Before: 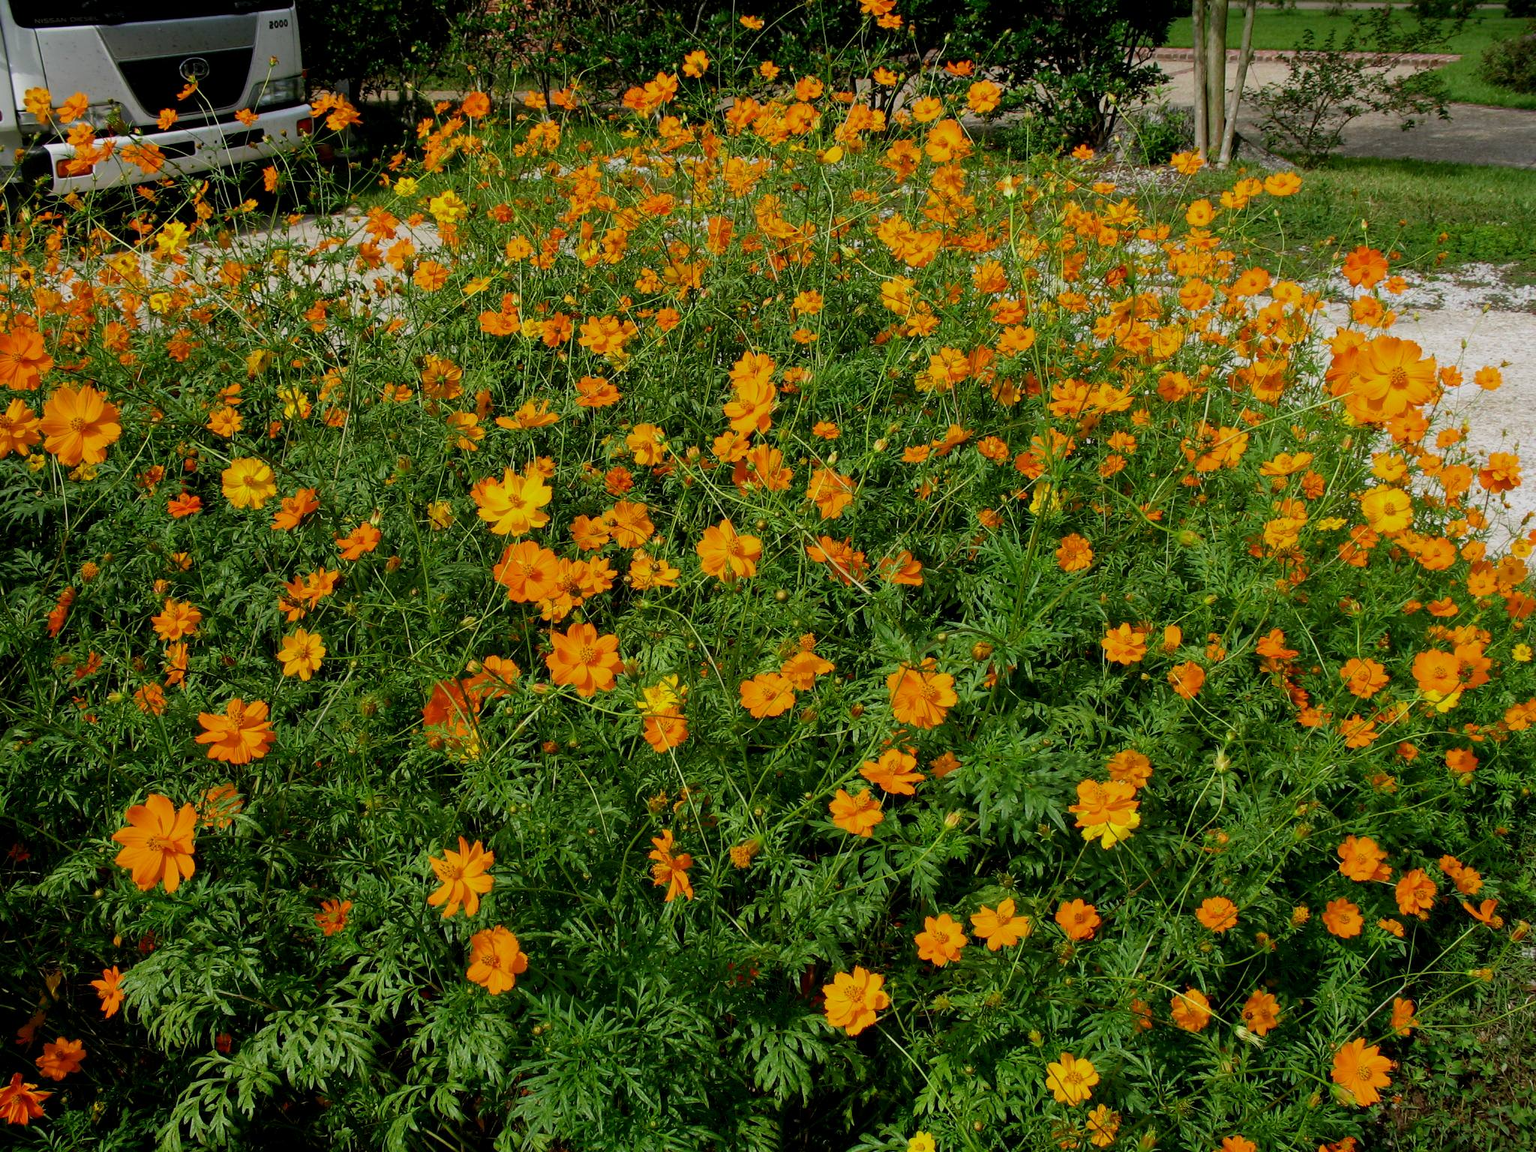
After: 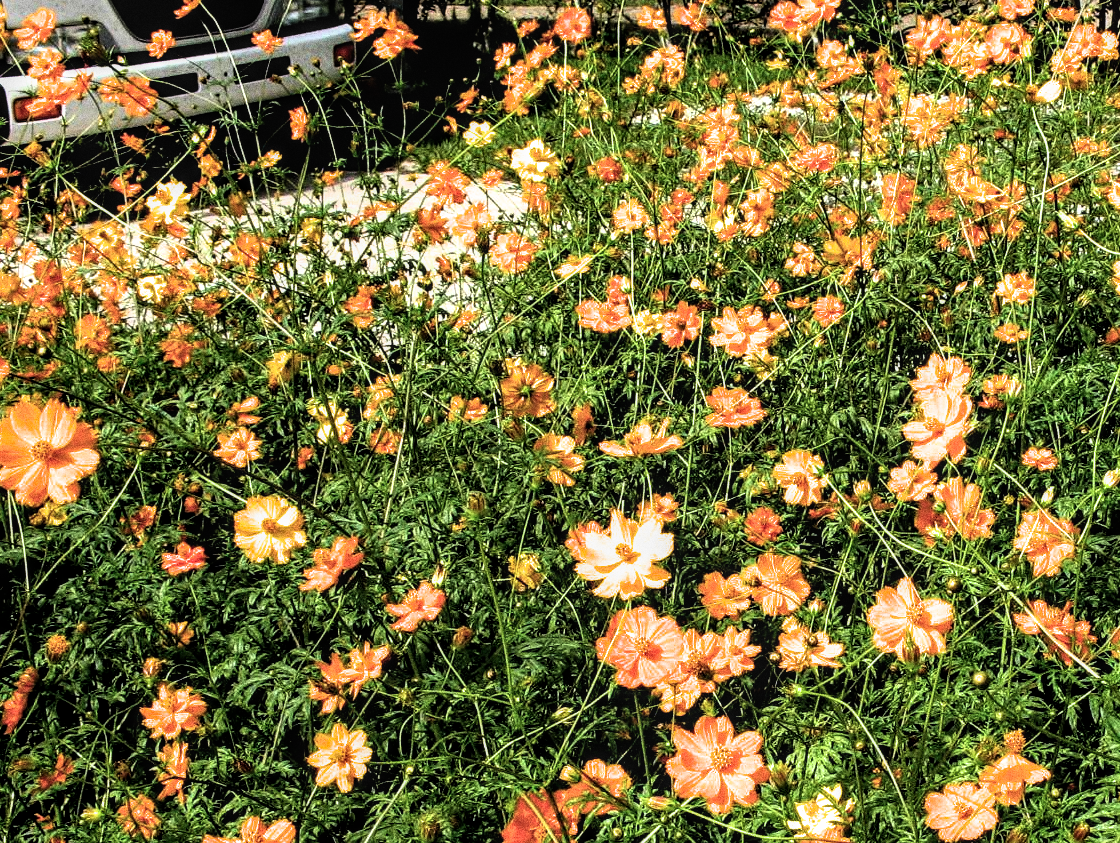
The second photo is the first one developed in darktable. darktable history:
crop and rotate: left 3.047%, top 7.509%, right 42.236%, bottom 37.598%
exposure: black level correction 0, exposure 0.68 EV, compensate exposure bias true, compensate highlight preservation false
local contrast: on, module defaults
grain: coarseness 0.09 ISO, strength 40%
filmic rgb: black relative exposure -8.2 EV, white relative exposure 2.2 EV, threshold 3 EV, hardness 7.11, latitude 85.74%, contrast 1.696, highlights saturation mix -4%, shadows ↔ highlights balance -2.69%, color science v5 (2021), contrast in shadows safe, contrast in highlights safe, enable highlight reconstruction true
